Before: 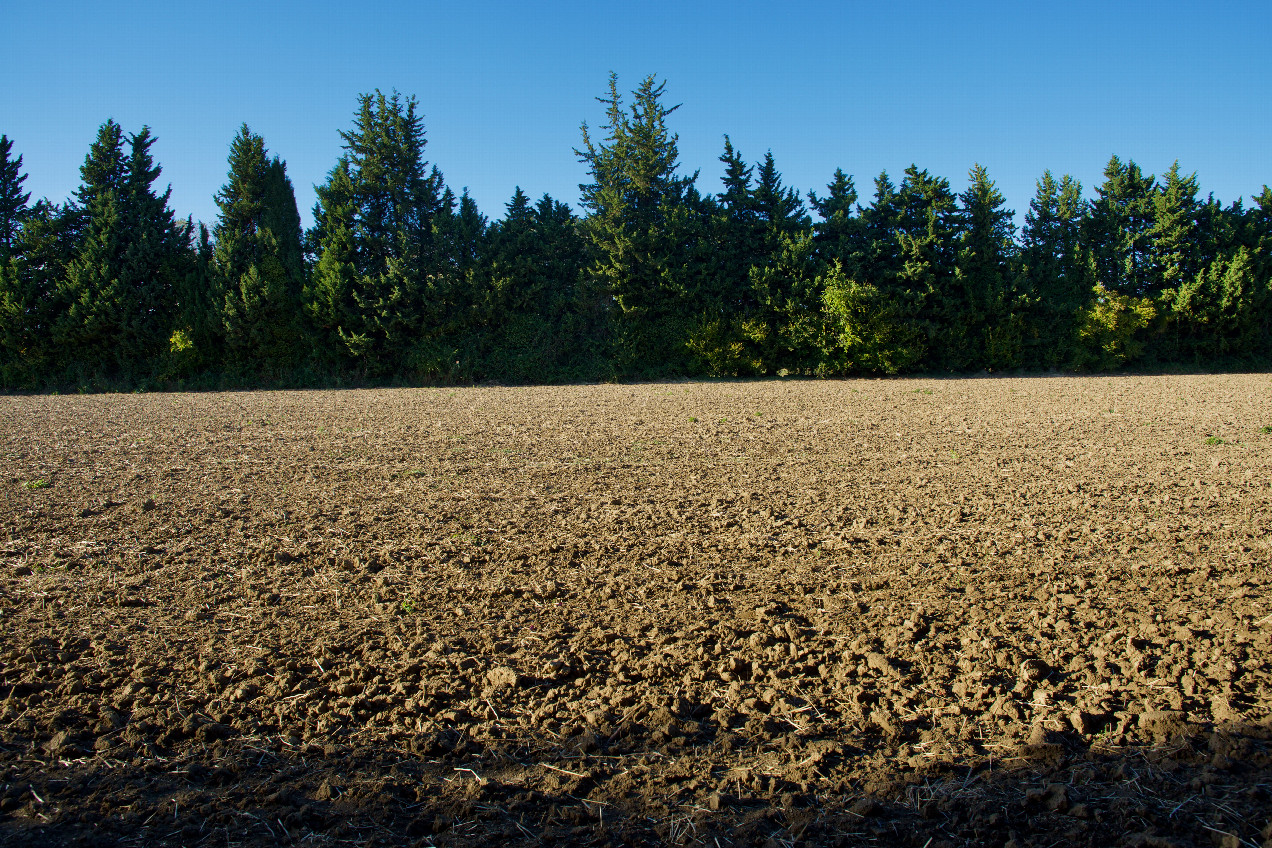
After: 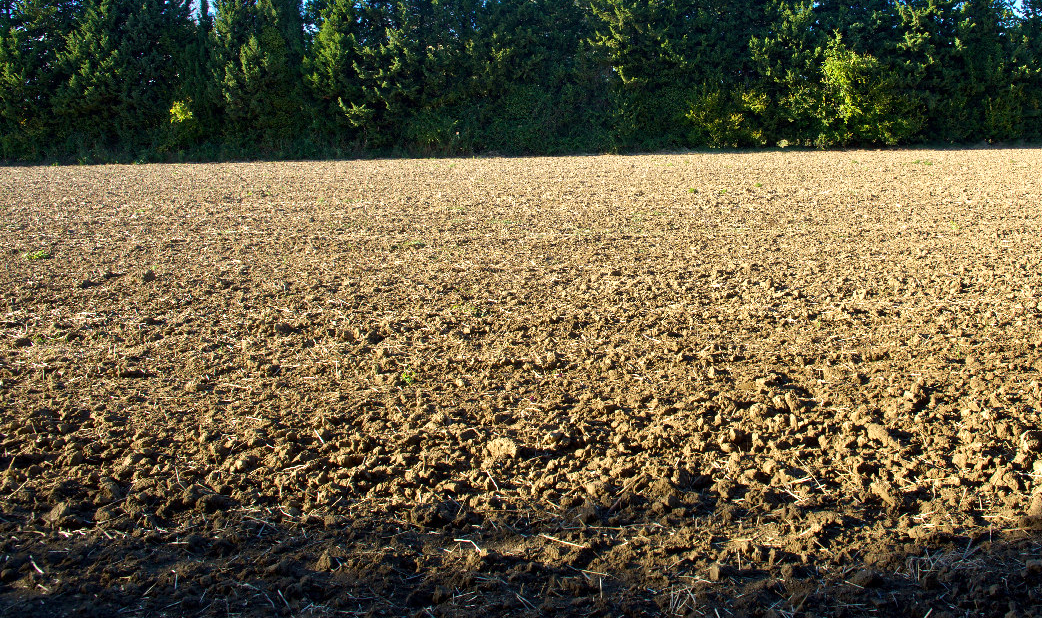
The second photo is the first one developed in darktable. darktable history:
tone equalizer: edges refinement/feathering 500, mask exposure compensation -1.57 EV, preserve details no
exposure: exposure 0.777 EV, compensate exposure bias true, compensate highlight preservation false
crop: top 27.029%, right 18.046%
